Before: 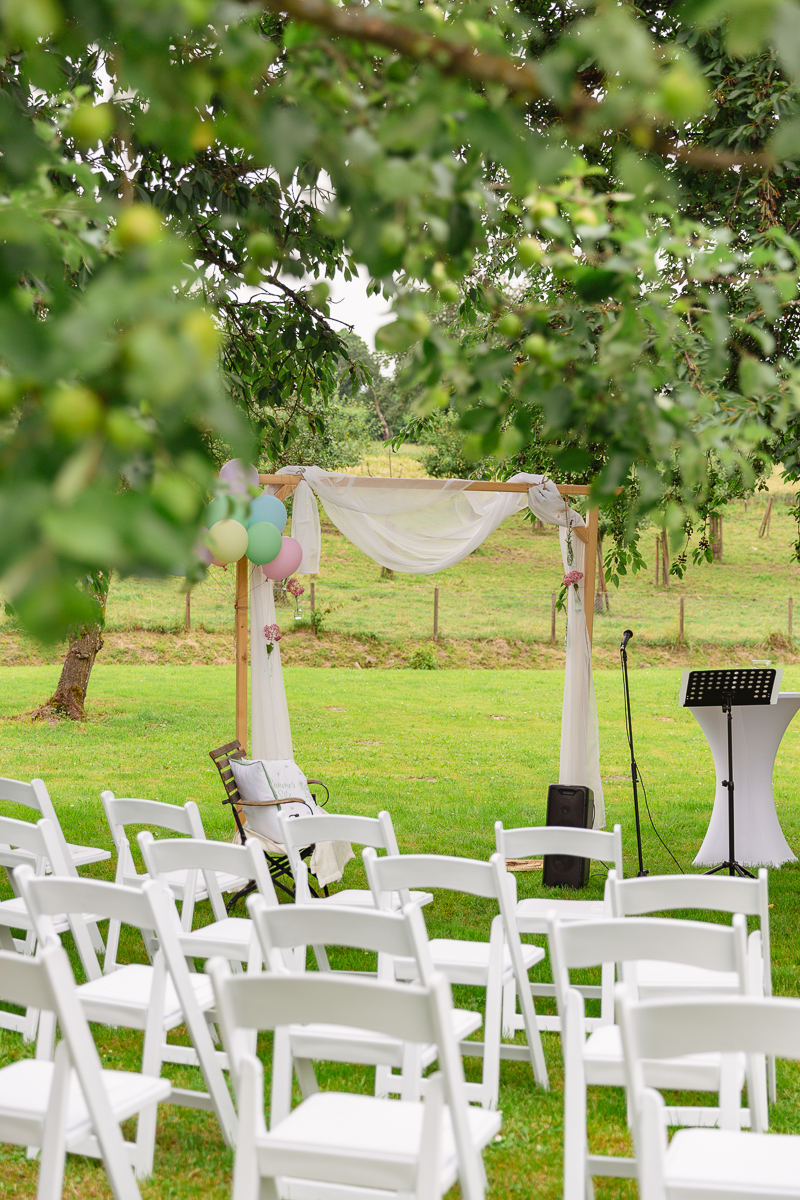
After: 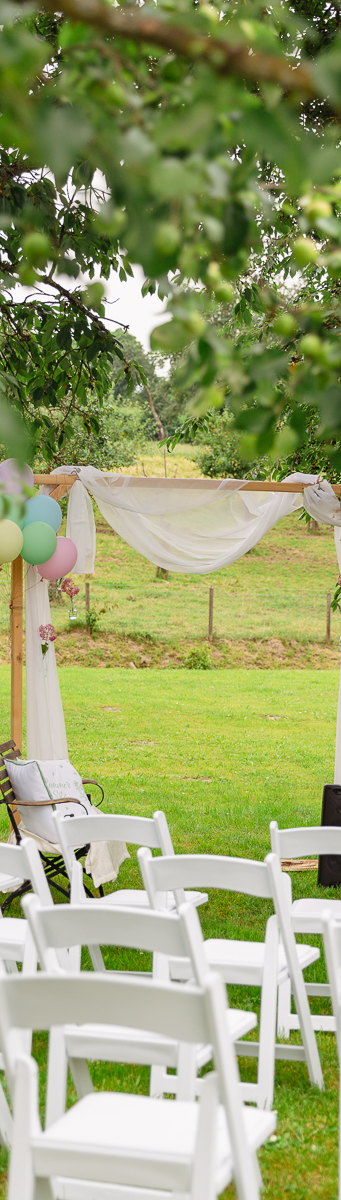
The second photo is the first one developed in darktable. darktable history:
crop: left 28.219%, right 29.122%
